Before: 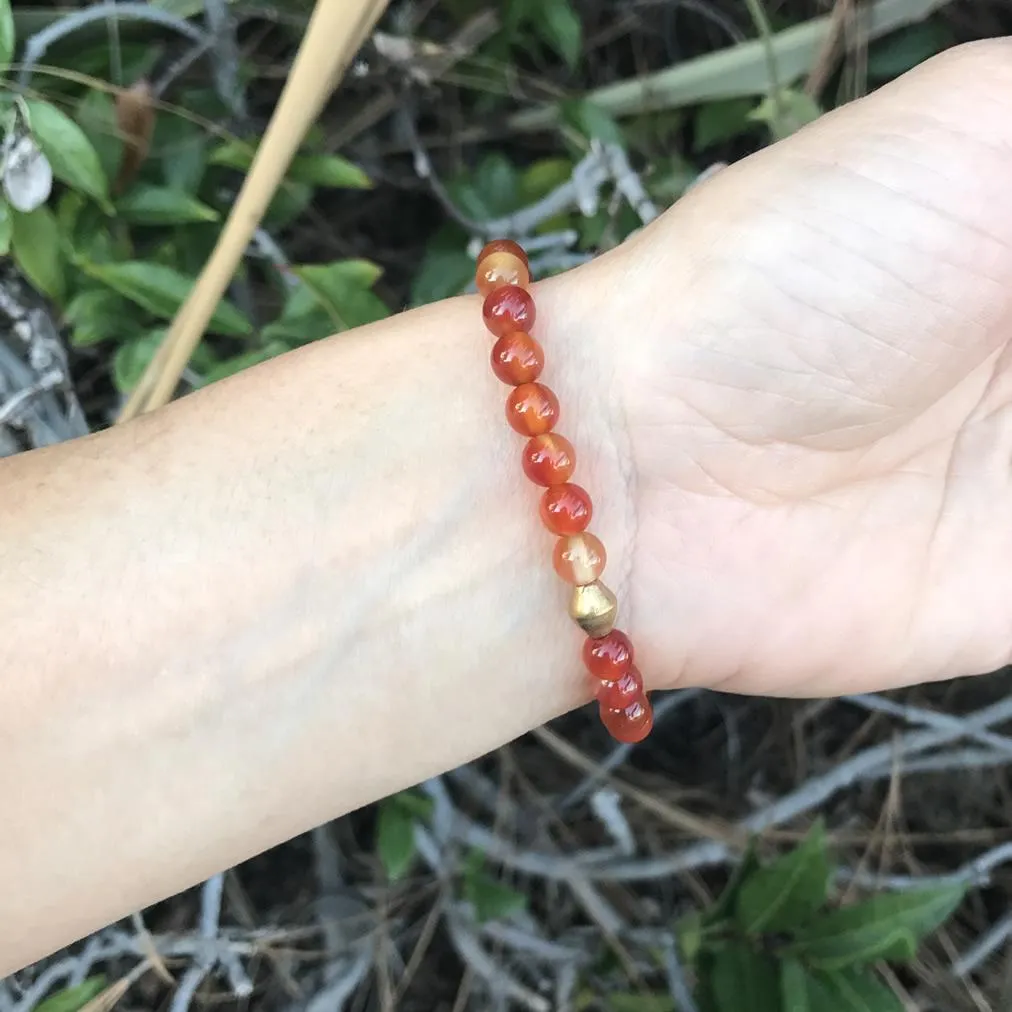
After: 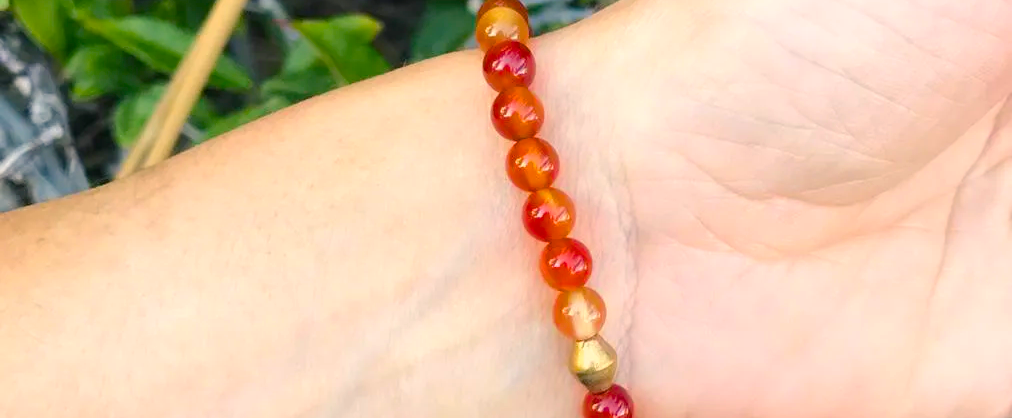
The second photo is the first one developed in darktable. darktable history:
crop and rotate: top 24.239%, bottom 34.405%
color balance rgb: highlights gain › chroma 3.334%, highlights gain › hue 55.81°, linear chroma grading › global chroma 15.183%, perceptual saturation grading › global saturation 36.873%, perceptual saturation grading › shadows 35.87%, global vibrance 9.422%
